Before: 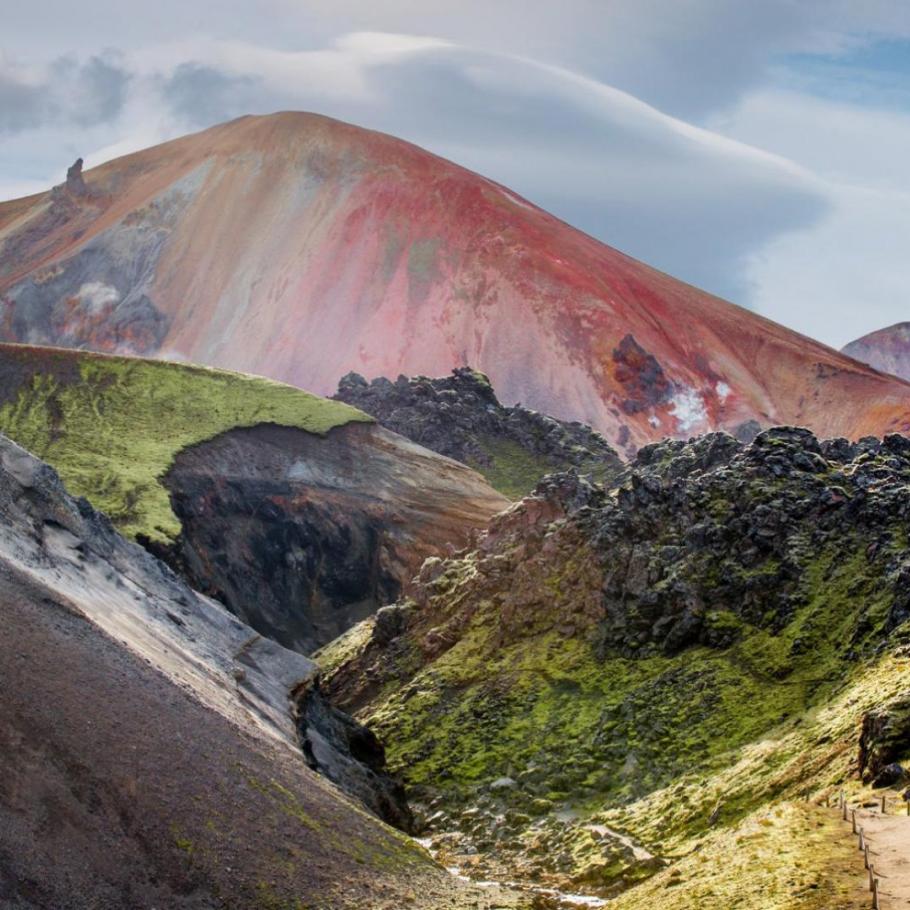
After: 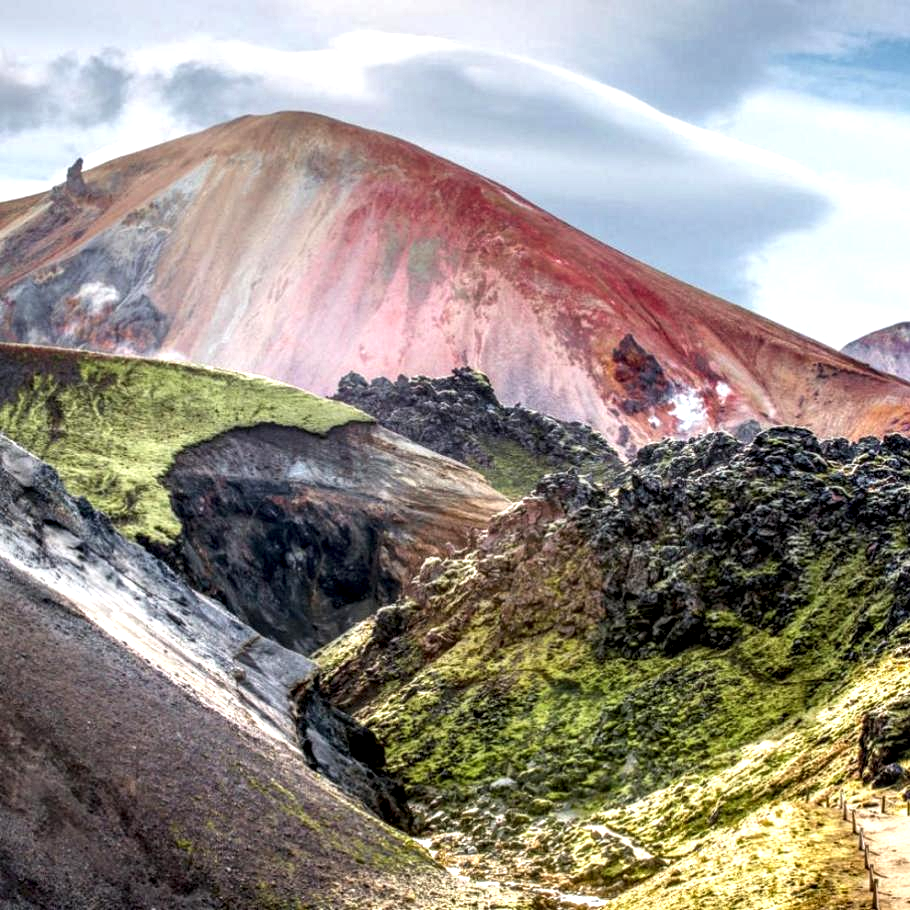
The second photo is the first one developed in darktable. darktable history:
exposure: exposure 0.603 EV, compensate highlight preservation false
local contrast: highlights 4%, shadows 4%, detail 182%
